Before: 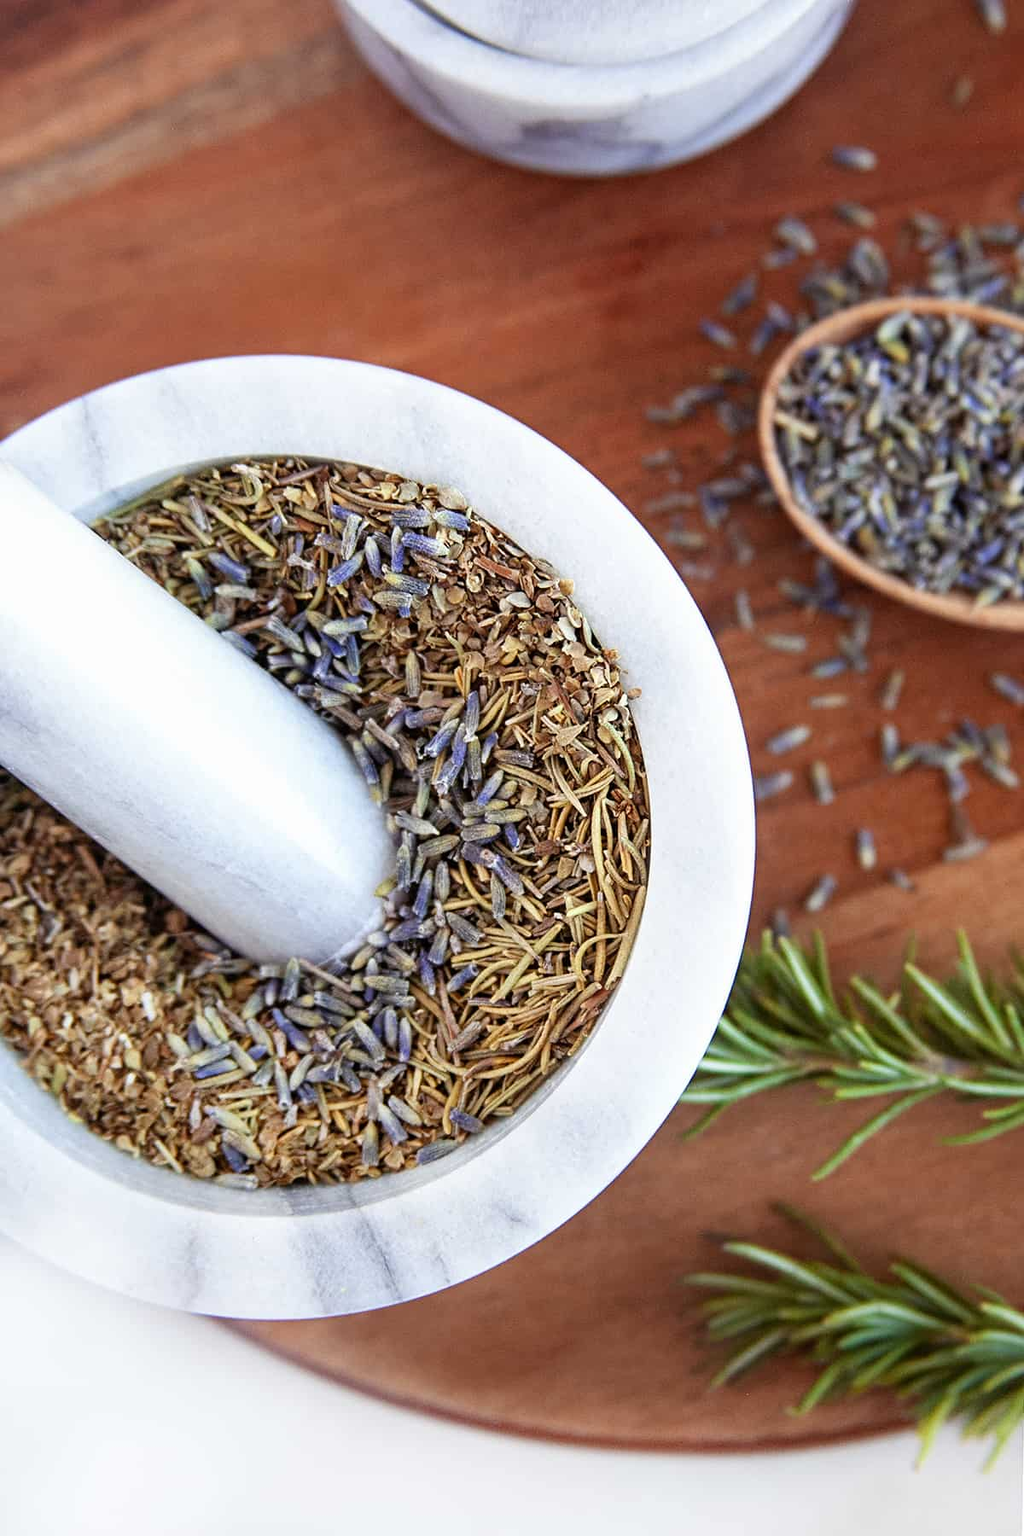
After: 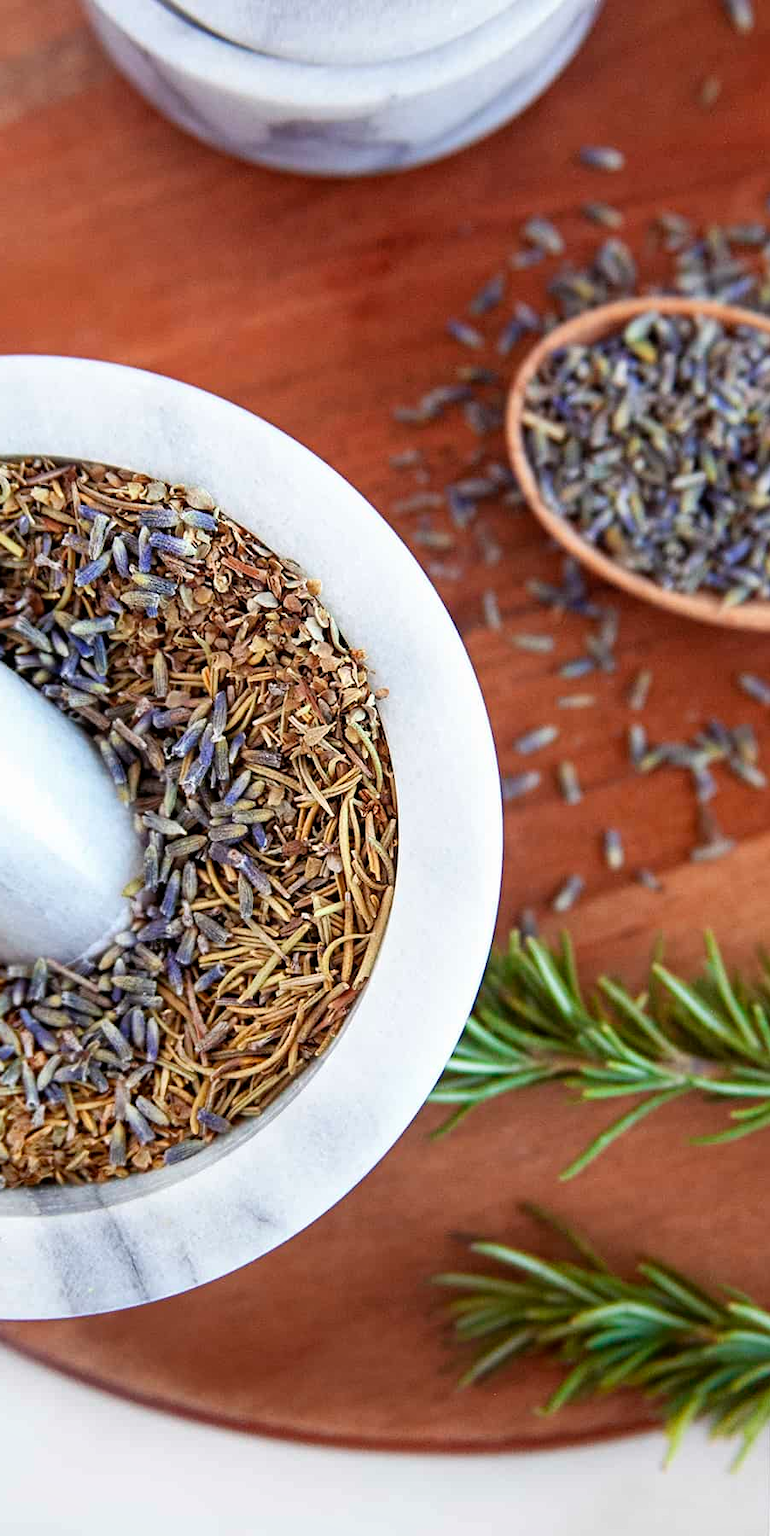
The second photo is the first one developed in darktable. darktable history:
shadows and highlights: radius 263.11, soften with gaussian
crop and rotate: left 24.719%
